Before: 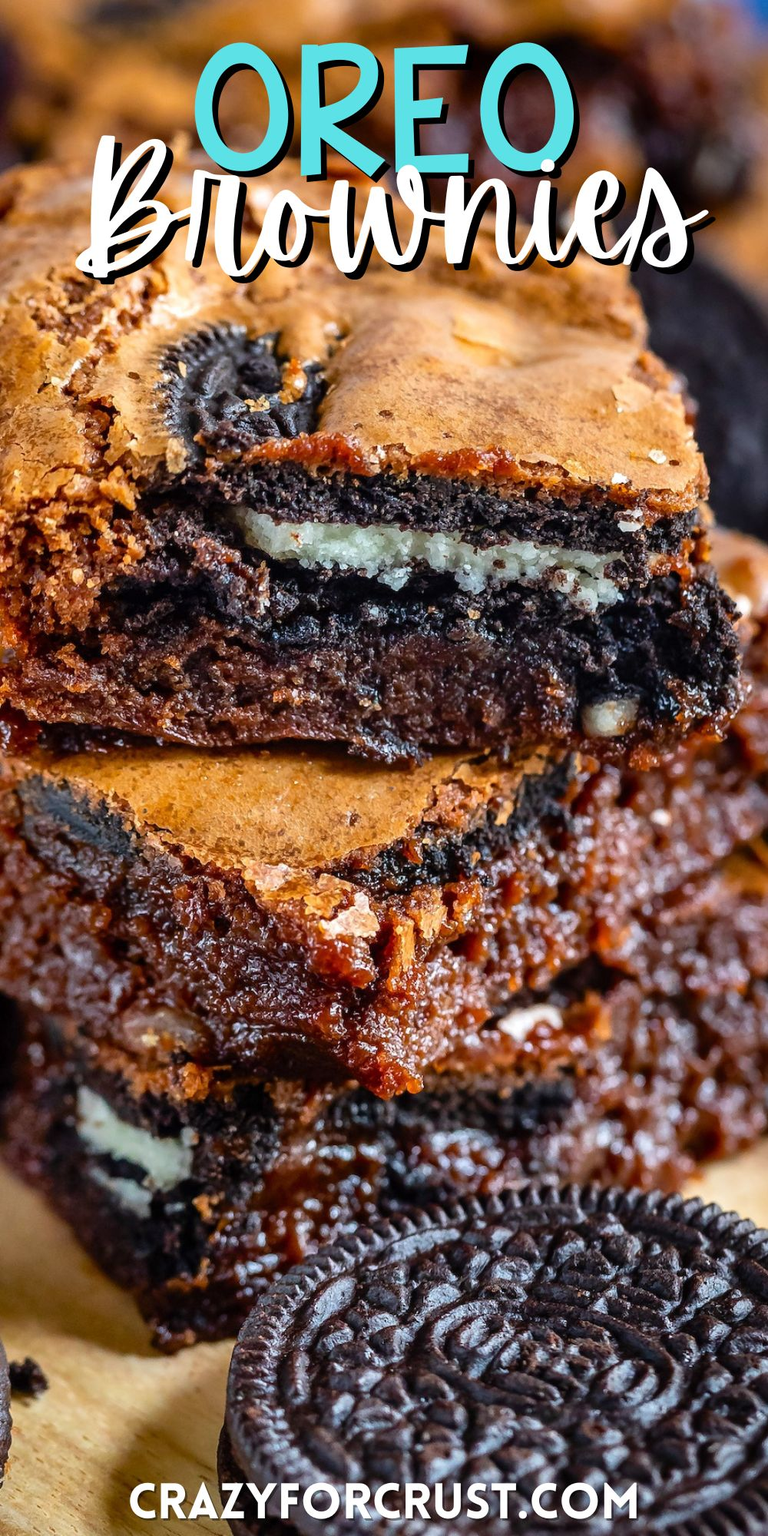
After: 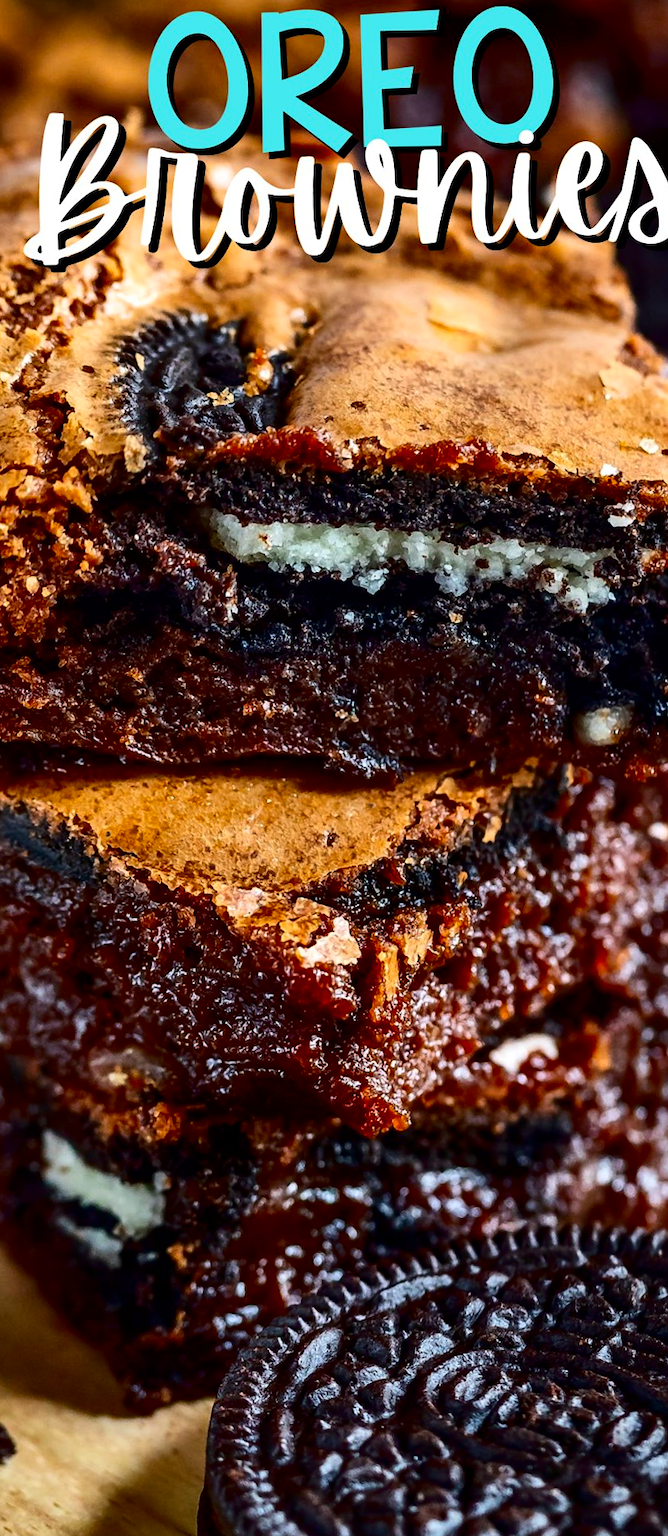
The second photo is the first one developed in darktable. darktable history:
contrast brightness saturation: contrast 0.24, brightness -0.24, saturation 0.14
crop and rotate: angle 1°, left 4.281%, top 0.642%, right 11.383%, bottom 2.486%
